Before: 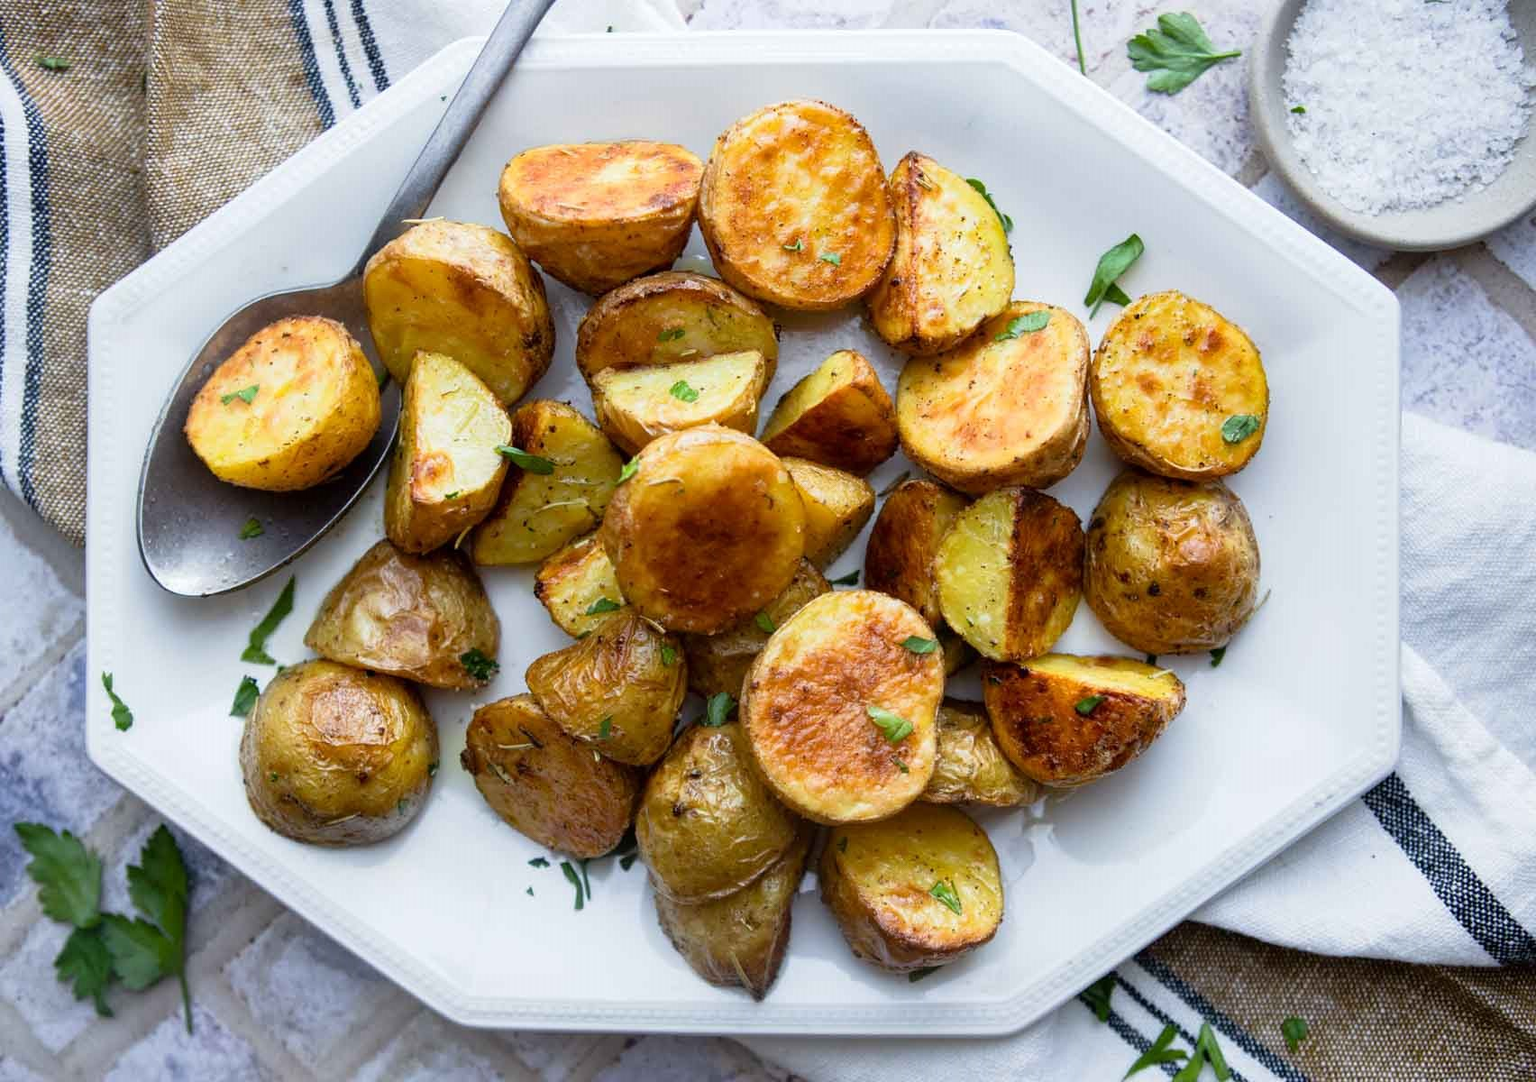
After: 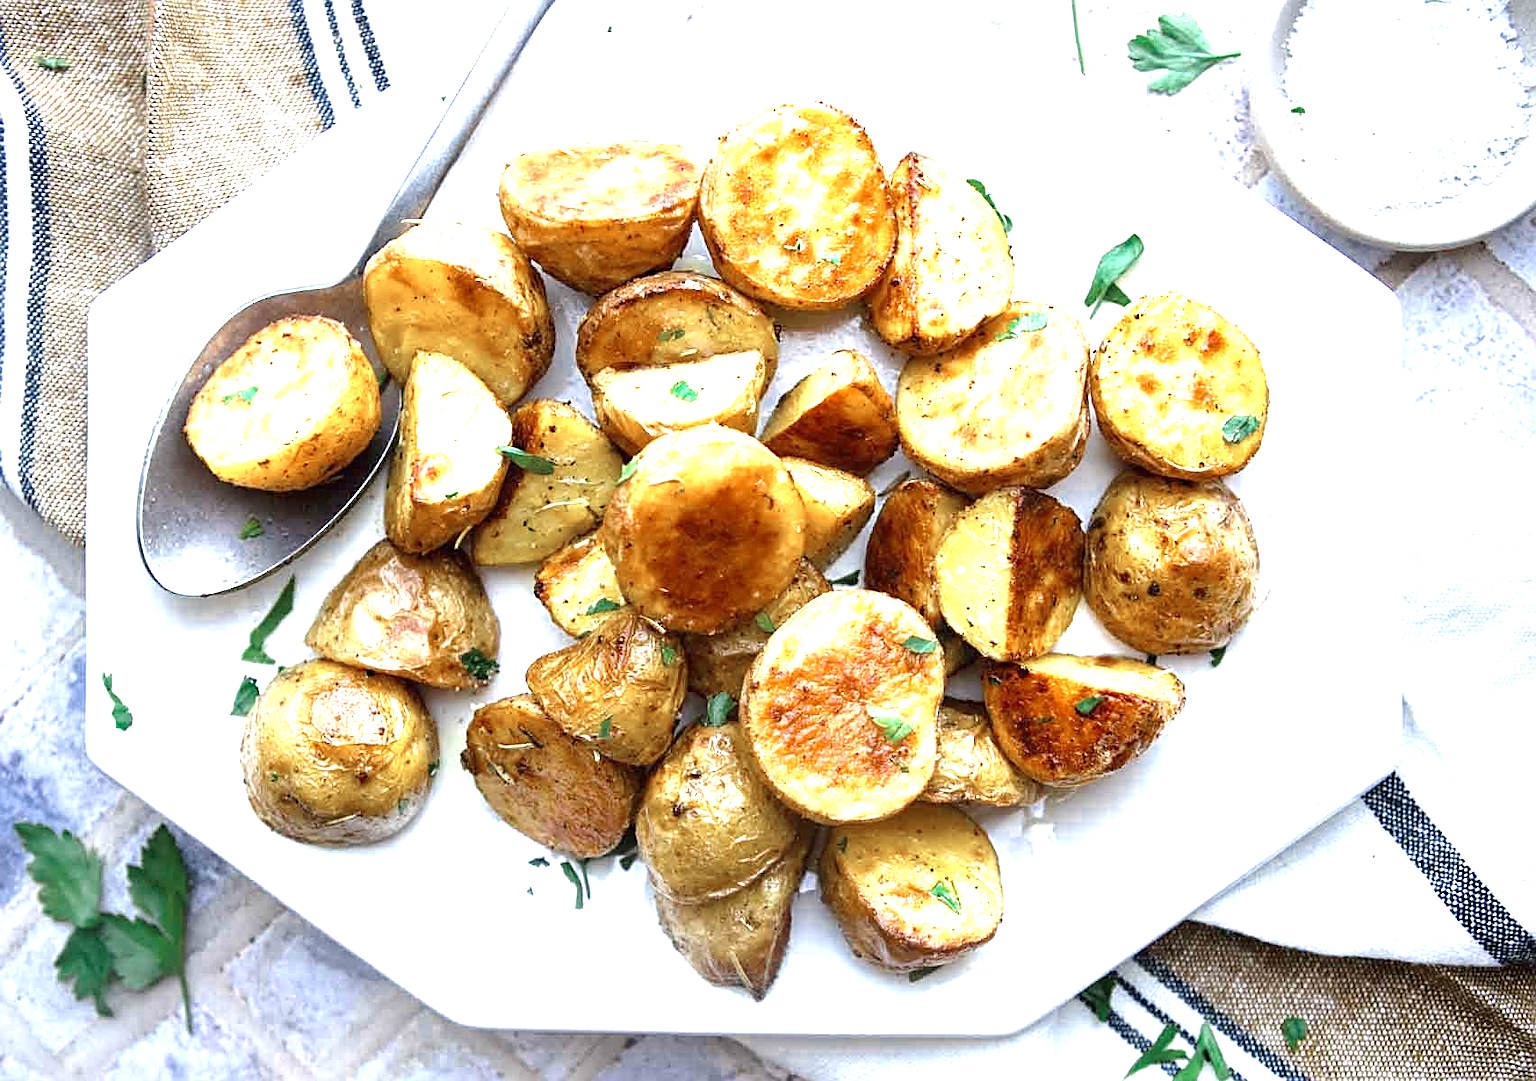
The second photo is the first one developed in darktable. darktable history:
exposure: black level correction 0, exposure 1.671 EV, compensate exposure bias true, compensate highlight preservation false
color zones: curves: ch0 [(0, 0.5) (0.125, 0.4) (0.25, 0.5) (0.375, 0.4) (0.5, 0.4) (0.625, 0.35) (0.75, 0.35) (0.875, 0.5)]; ch1 [(0, 0.35) (0.125, 0.45) (0.25, 0.35) (0.375, 0.35) (0.5, 0.35) (0.625, 0.35) (0.75, 0.45) (0.875, 0.35)]; ch2 [(0, 0.6) (0.125, 0.5) (0.25, 0.5) (0.375, 0.6) (0.5, 0.6) (0.625, 0.5) (0.75, 0.5) (0.875, 0.5)]
sharpen: on, module defaults
